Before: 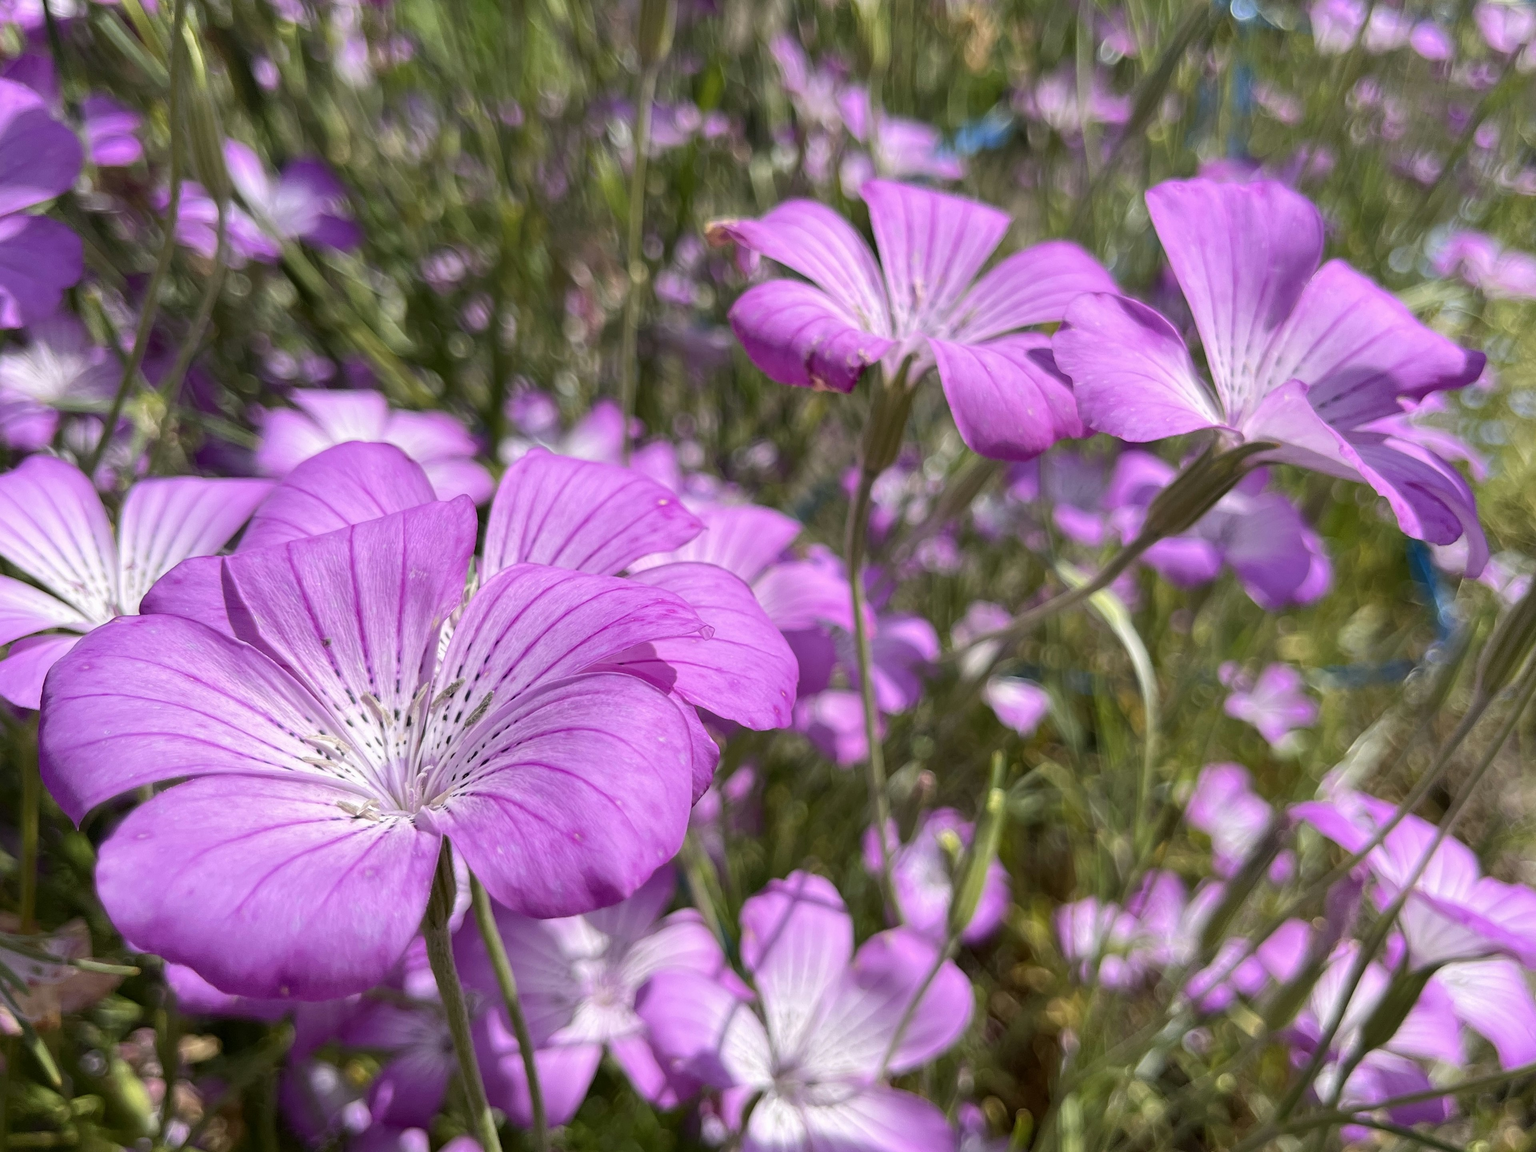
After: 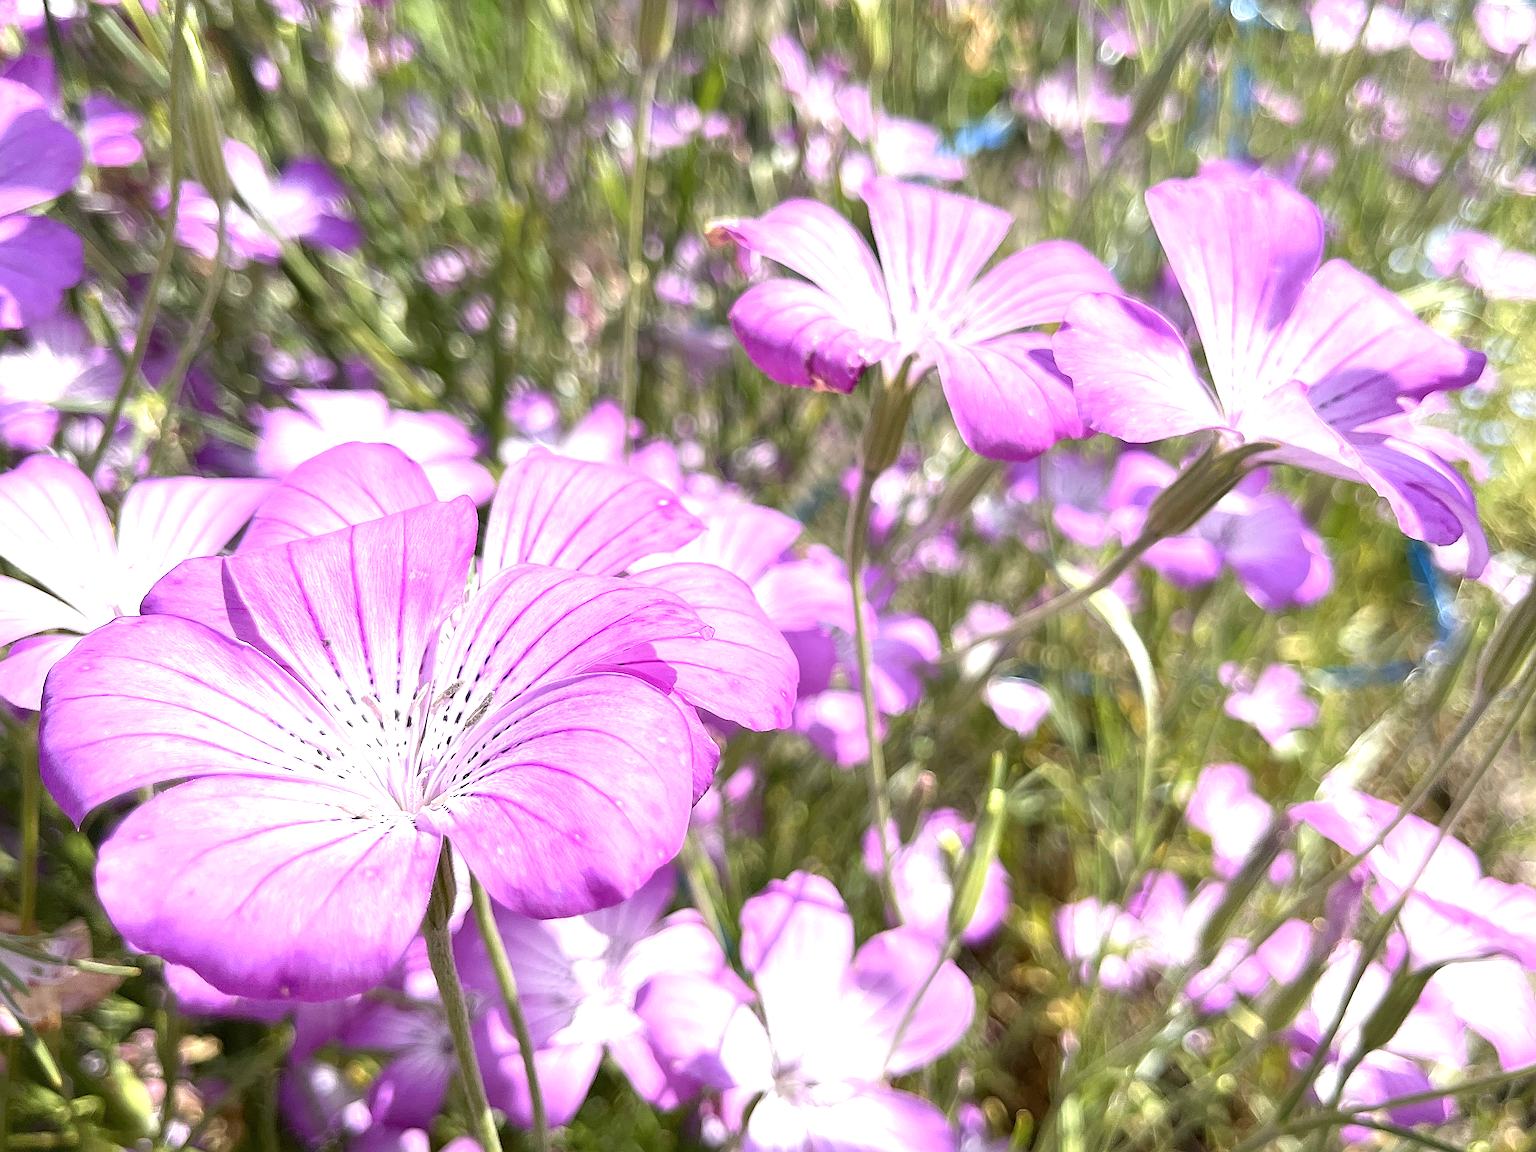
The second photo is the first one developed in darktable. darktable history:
sharpen: amount 0.904
exposure: black level correction 0, exposure 1.29 EV, compensate highlight preservation false
